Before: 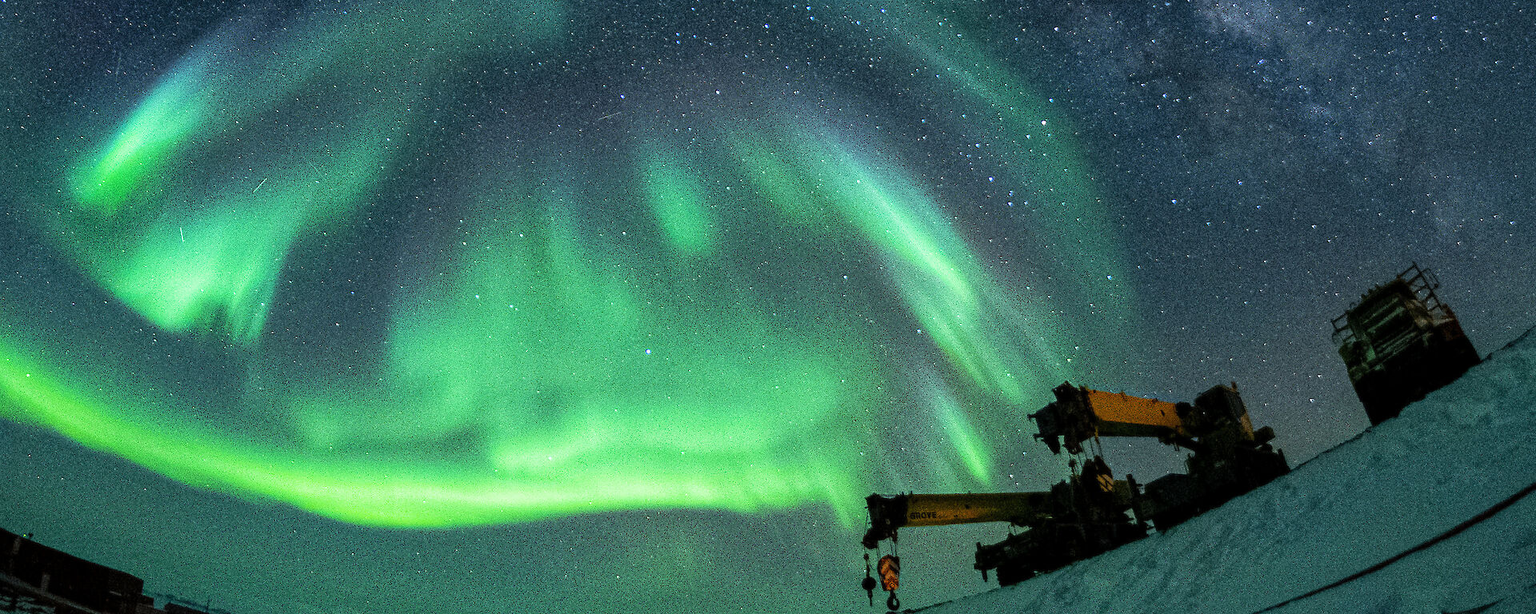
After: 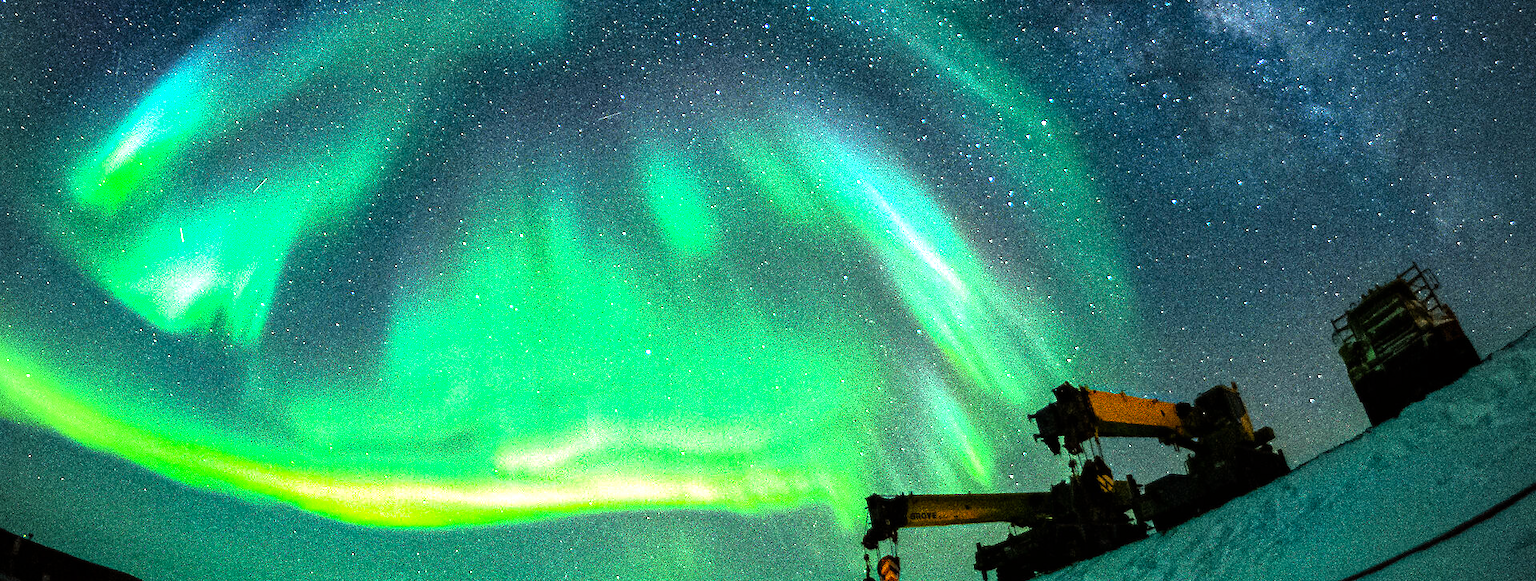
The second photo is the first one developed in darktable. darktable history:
vignetting: brightness -0.682
color balance rgb: power › chroma 0.703%, power › hue 60°, highlights gain › chroma 2.992%, highlights gain › hue 75.94°, perceptual saturation grading › global saturation -1.794%, perceptual saturation grading › highlights -7.738%, perceptual saturation grading › mid-tones 8.423%, perceptual saturation grading › shadows 3.369%, perceptual brilliance grading › highlights 12.766%, perceptual brilliance grading › mid-tones 8.368%, perceptual brilliance grading › shadows -17.866%, global vibrance 59.476%
color calibration: gray › normalize channels true, illuminant same as pipeline (D50), adaptation XYZ, x 0.345, y 0.358, temperature 5012.73 K, gamut compression 0.008
crop and rotate: top 0.002%, bottom 5.24%
tone equalizer: -8 EV -0.432 EV, -7 EV -0.401 EV, -6 EV -0.34 EV, -5 EV -0.192 EV, -3 EV 0.203 EV, -2 EV 0.317 EV, -1 EV 0.408 EV, +0 EV 0.423 EV
exposure: black level correction 0, exposure 0.399 EV, compensate exposure bias true, compensate highlight preservation false
